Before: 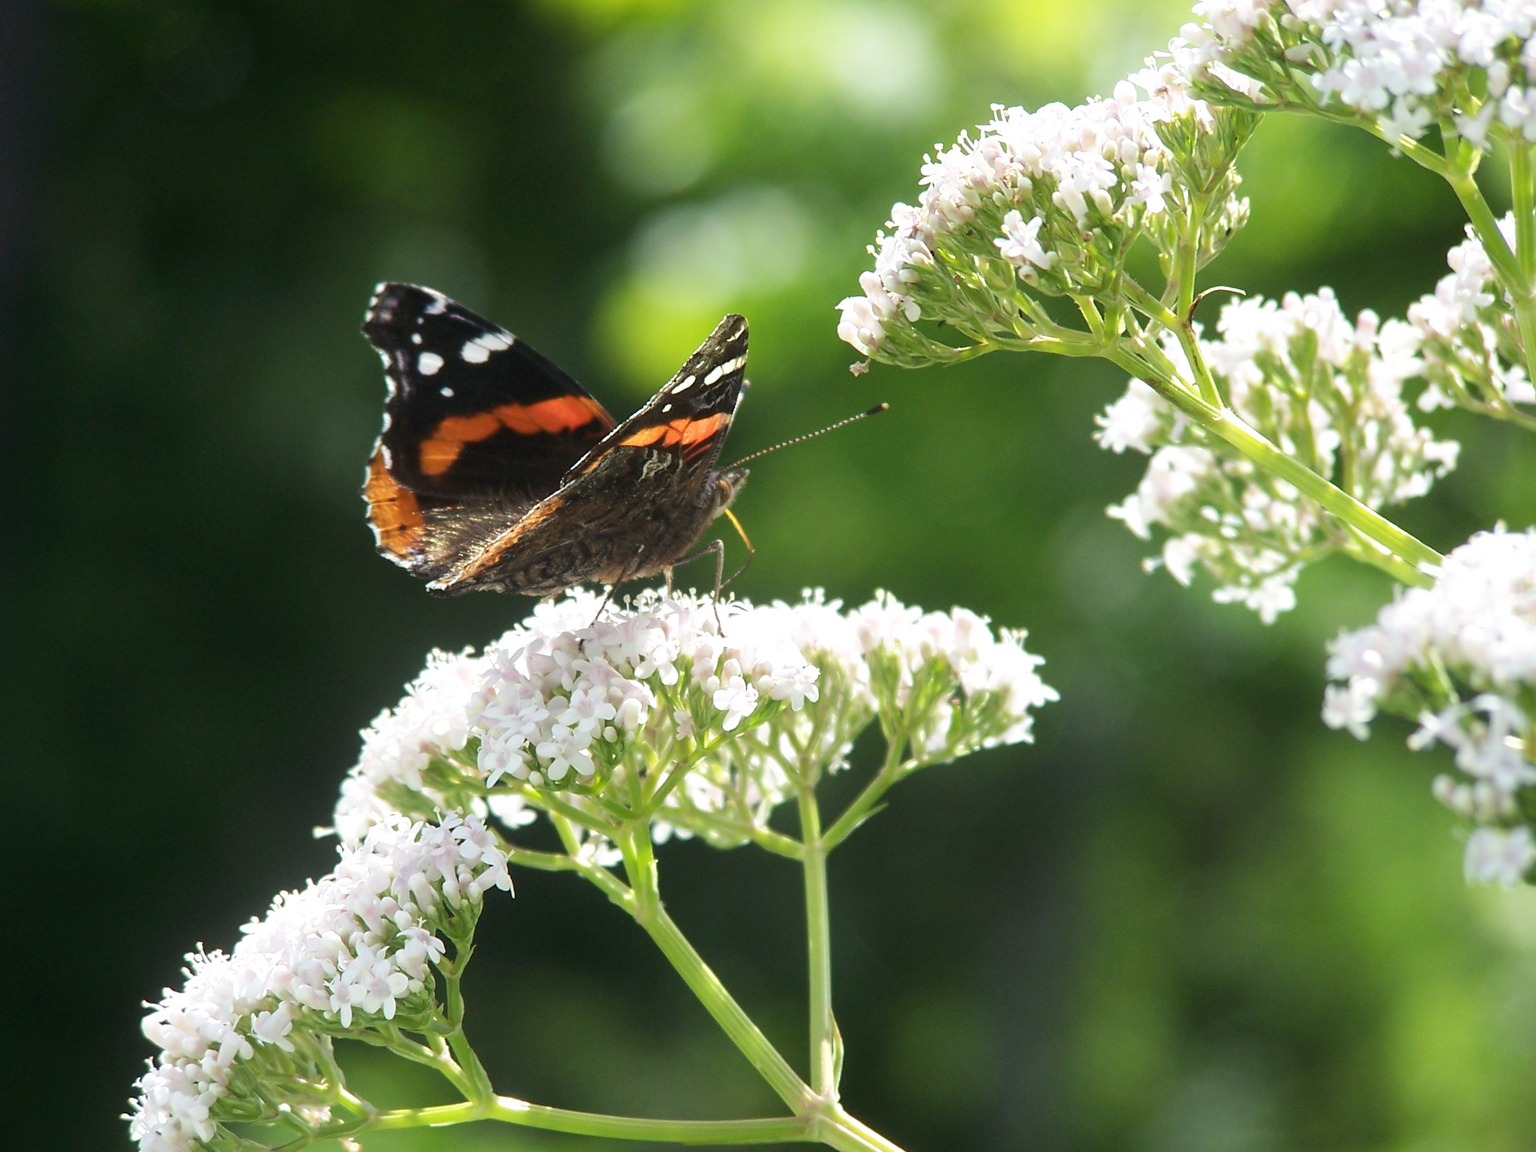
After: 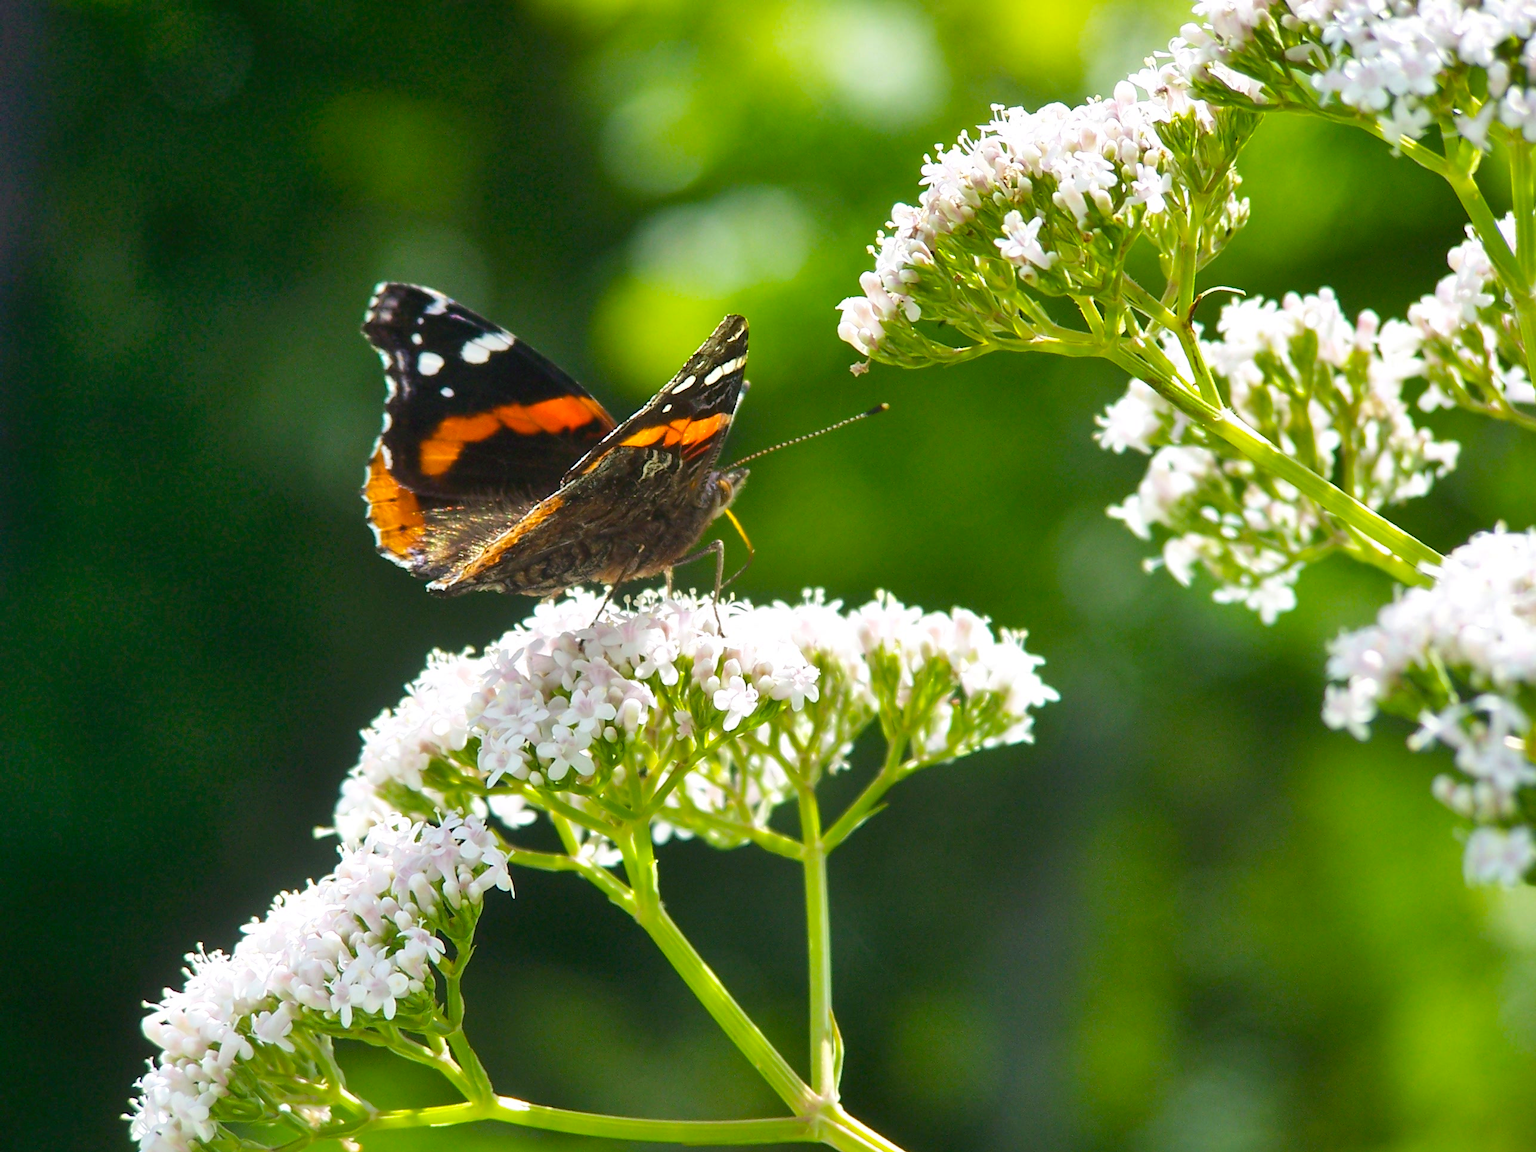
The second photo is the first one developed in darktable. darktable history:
shadows and highlights: highlights color adjustment 0.721%, soften with gaussian
color balance rgb: linear chroma grading › global chroma 15.095%, perceptual saturation grading › global saturation 30.154%
